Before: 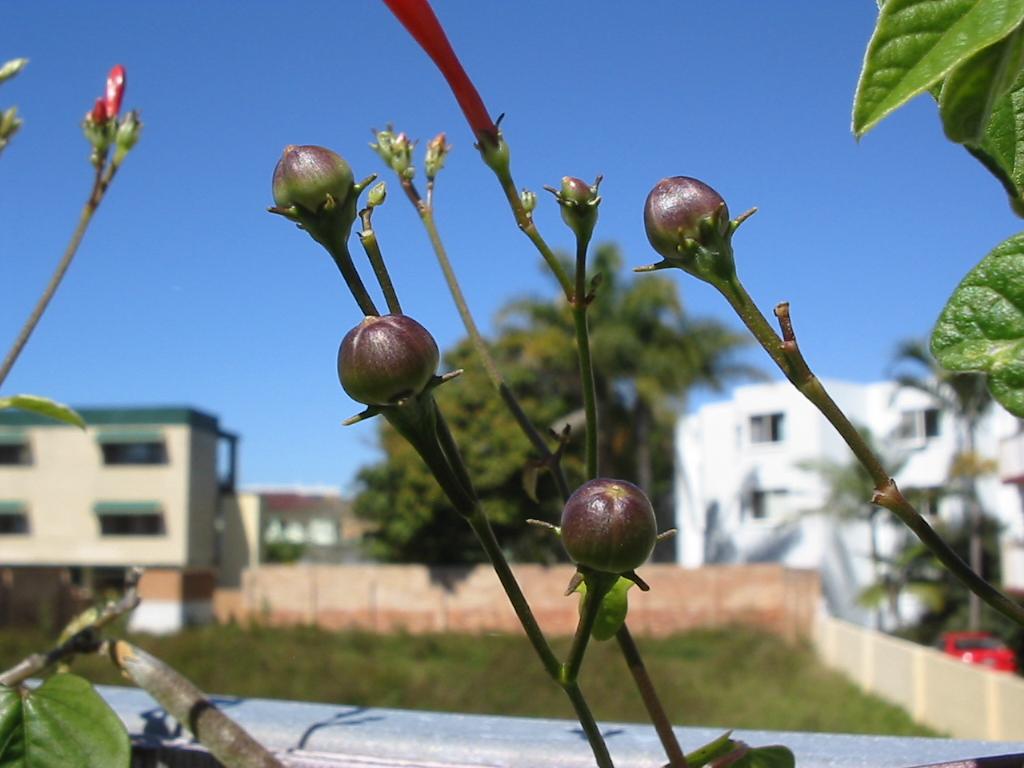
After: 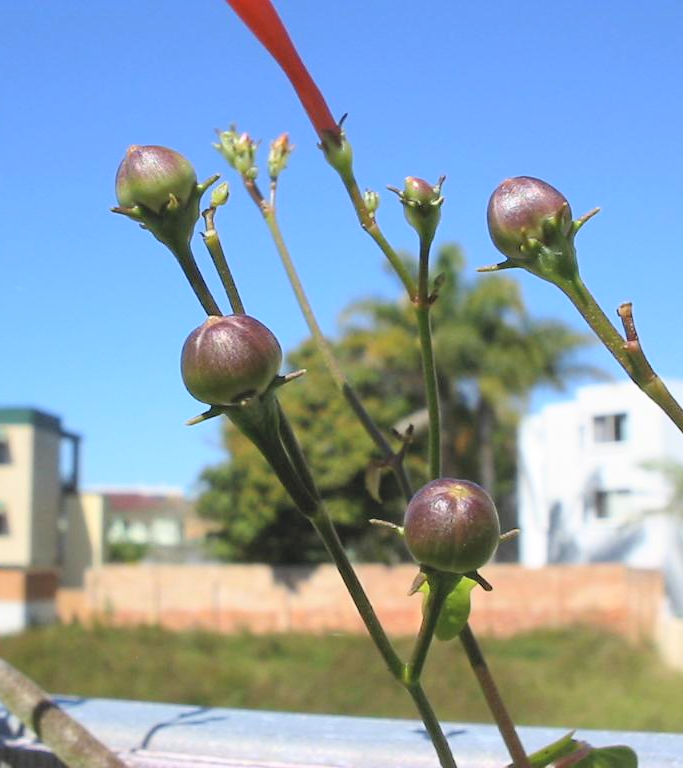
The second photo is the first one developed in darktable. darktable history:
contrast brightness saturation: contrast 0.101, brightness 0.298, saturation 0.145
crop and rotate: left 15.334%, right 17.934%
base curve: preserve colors none
